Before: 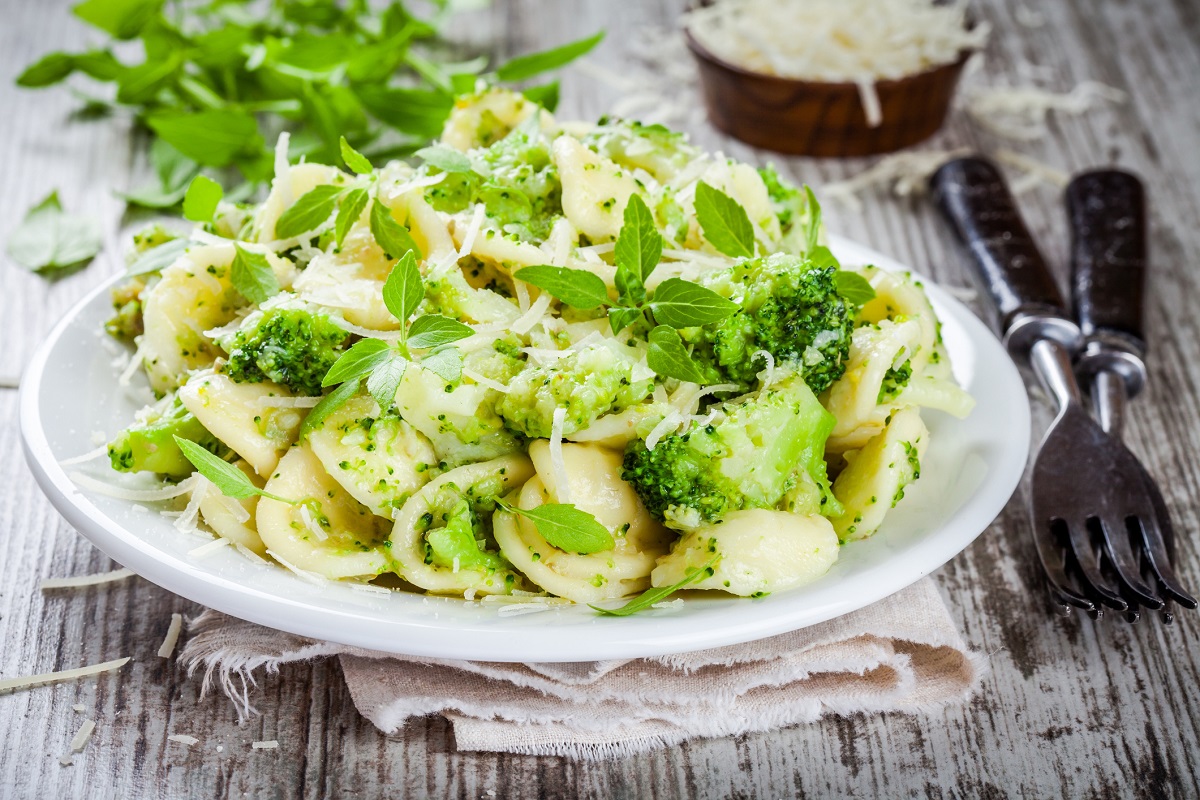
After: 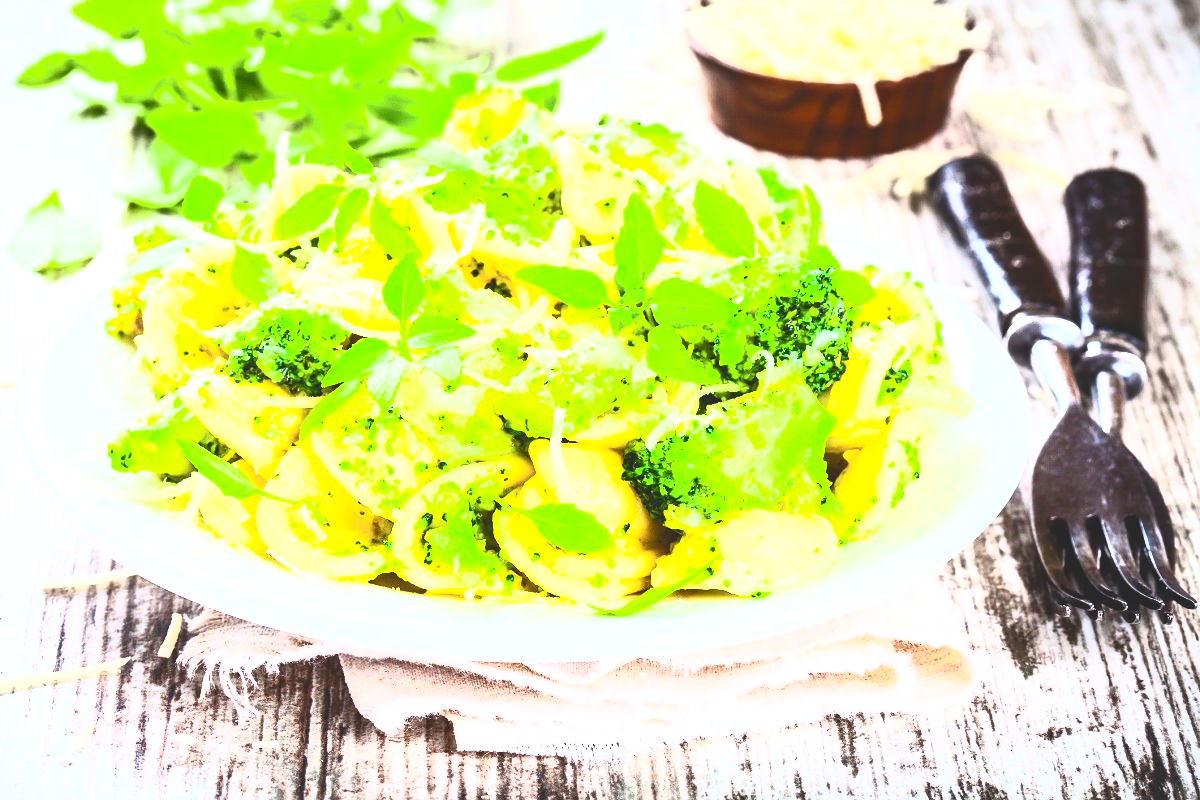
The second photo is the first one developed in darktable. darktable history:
tone equalizer: -8 EV 0.052 EV
contrast brightness saturation: contrast 0.835, brightness 0.608, saturation 0.572
color balance rgb: highlights gain › luminance 17.654%, global offset › luminance 1.983%, perceptual saturation grading › global saturation 0.993%
exposure: black level correction 0, exposure 0.684 EV, compensate exposure bias true, compensate highlight preservation false
